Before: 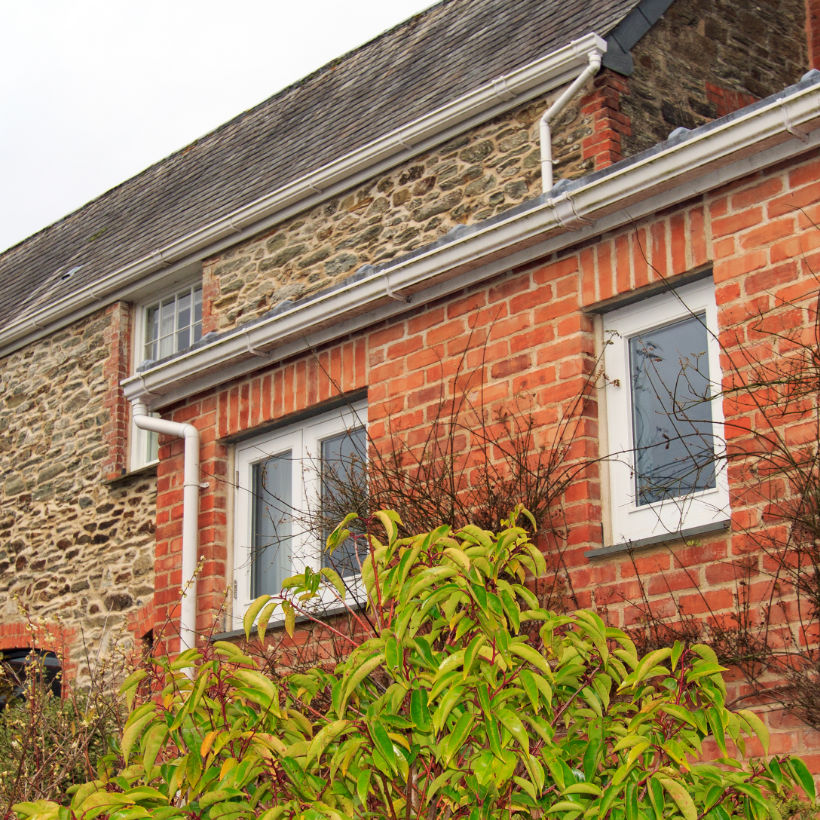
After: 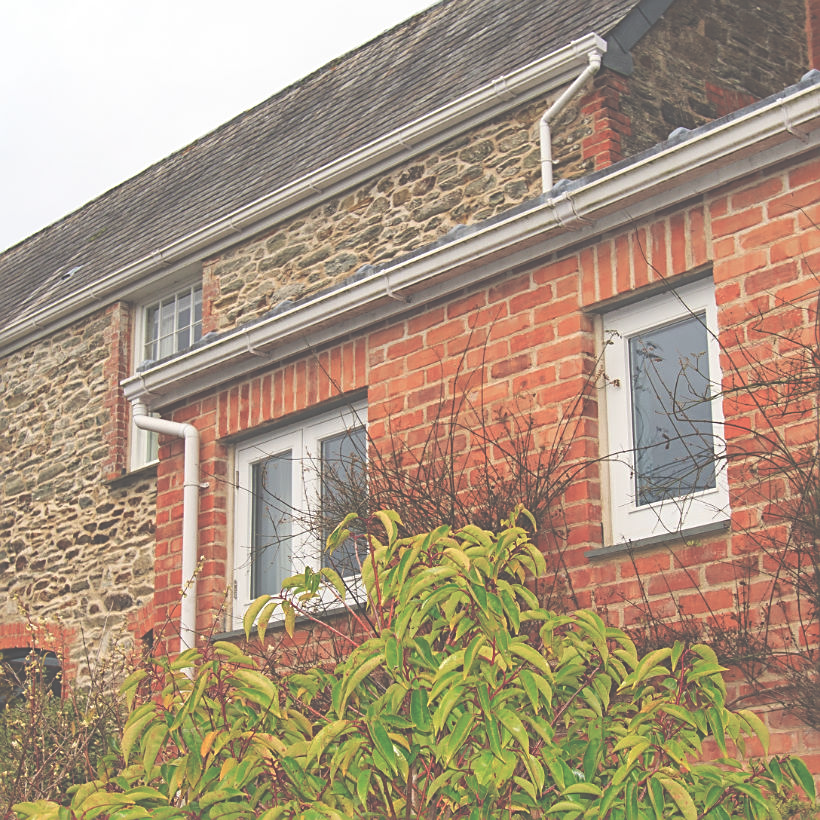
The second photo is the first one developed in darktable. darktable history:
sharpen: on, module defaults
exposure: black level correction -0.087, compensate highlight preservation false
white balance: red 1, blue 1
